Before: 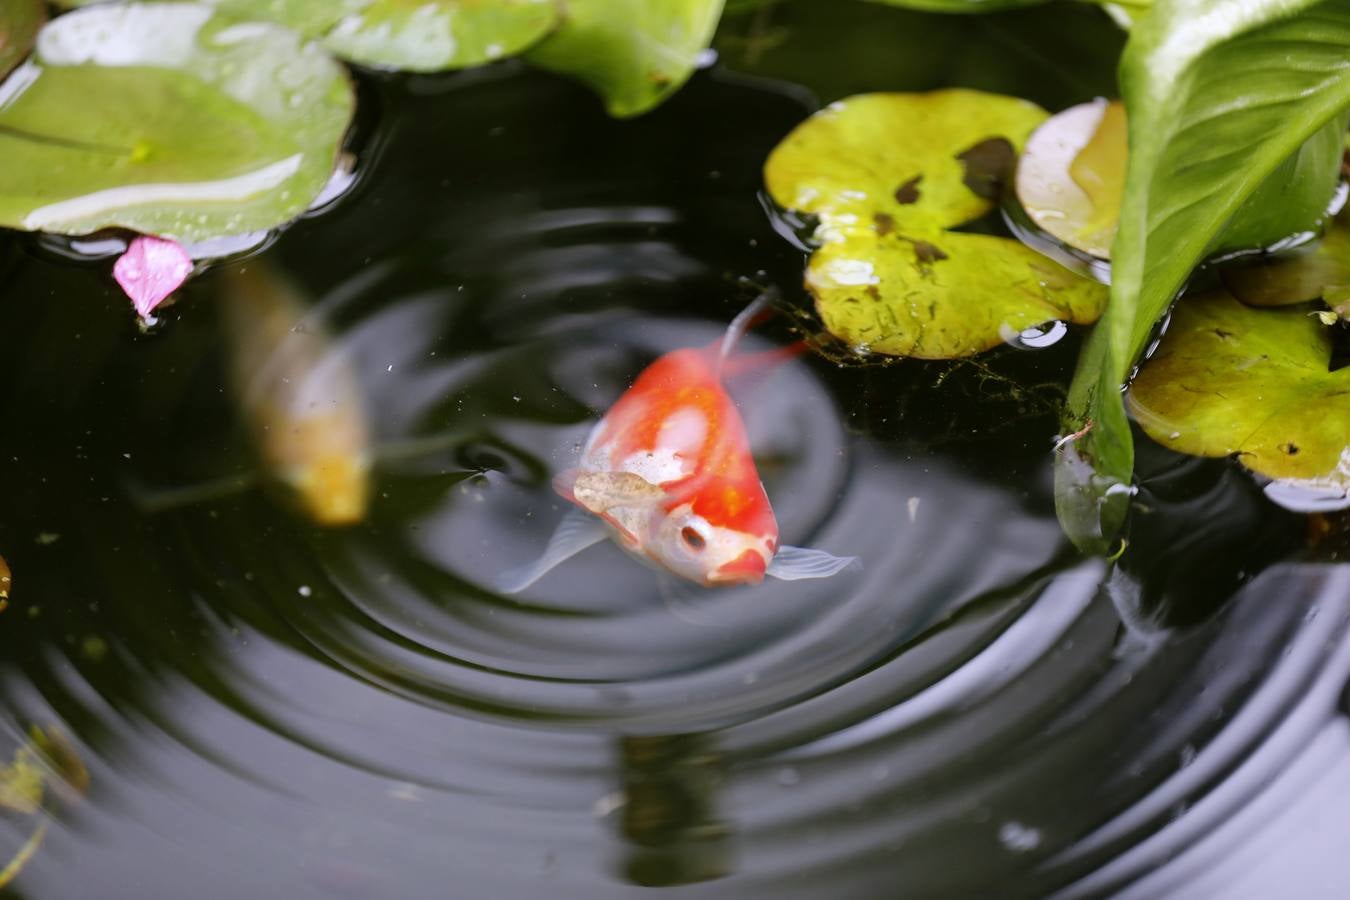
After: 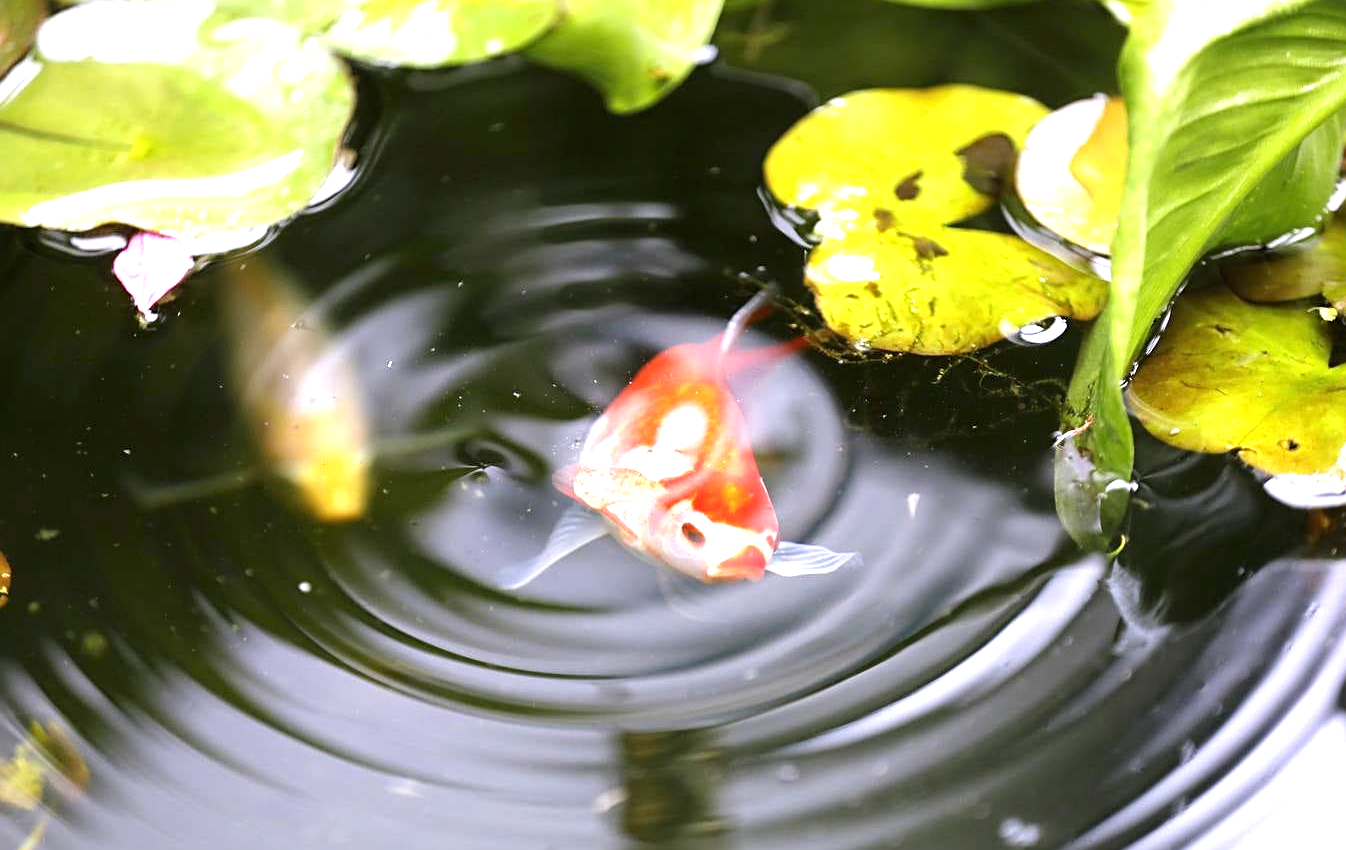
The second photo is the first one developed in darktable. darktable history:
sharpen: radius 2.495, amount 0.329
crop: top 0.461%, right 0.264%, bottom 5.048%
exposure: black level correction 0, exposure 1.288 EV, compensate highlight preservation false
